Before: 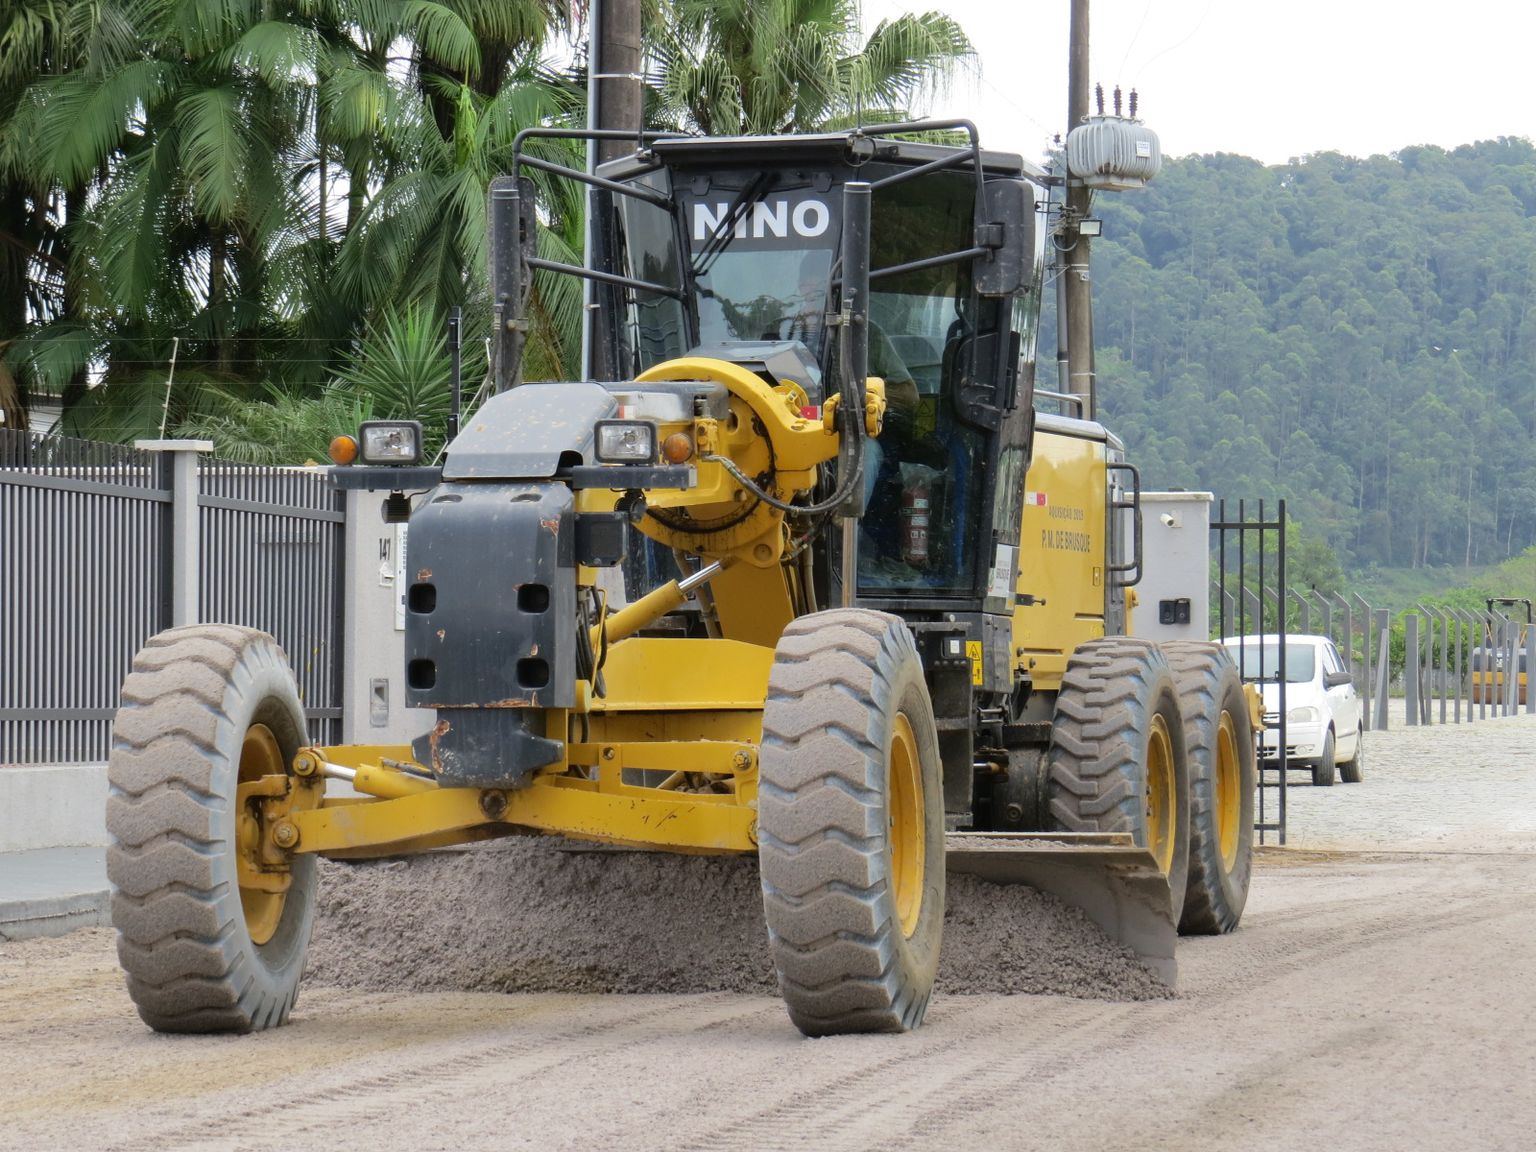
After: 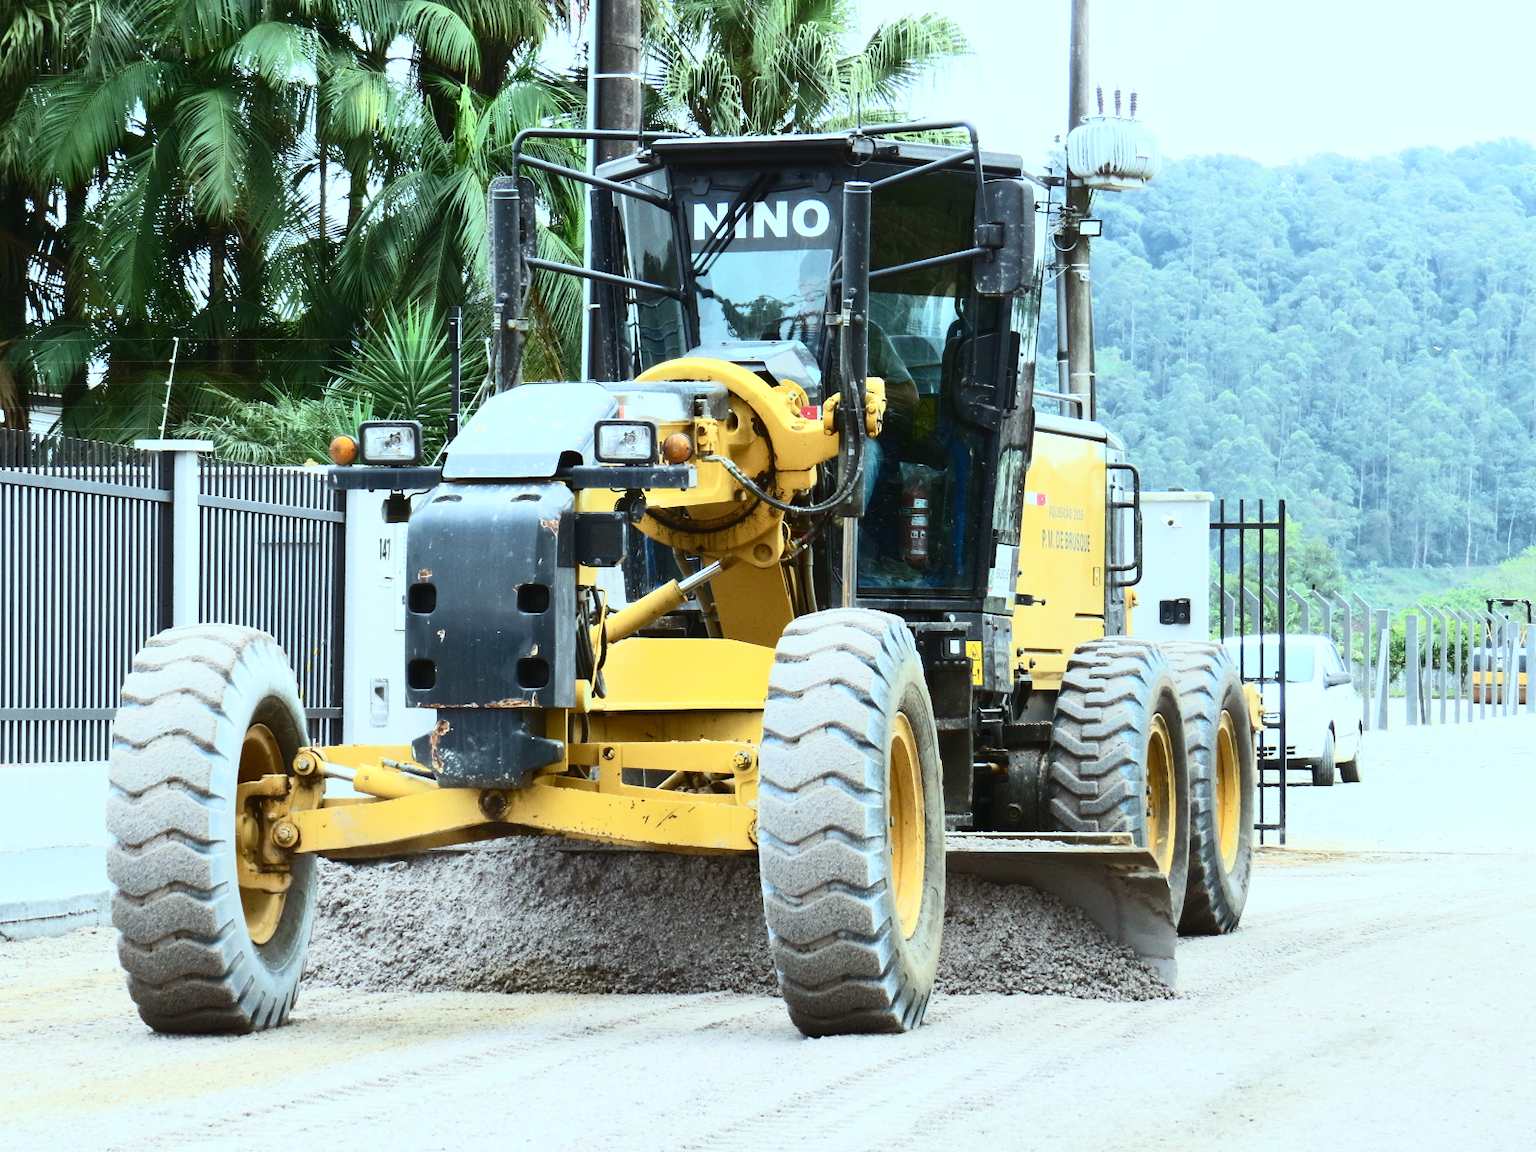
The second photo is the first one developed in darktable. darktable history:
velvia: strength 9.06%
contrast brightness saturation: contrast 0.606, brightness 0.351, saturation 0.147
color correction: highlights a* -9.93, highlights b* -9.96
